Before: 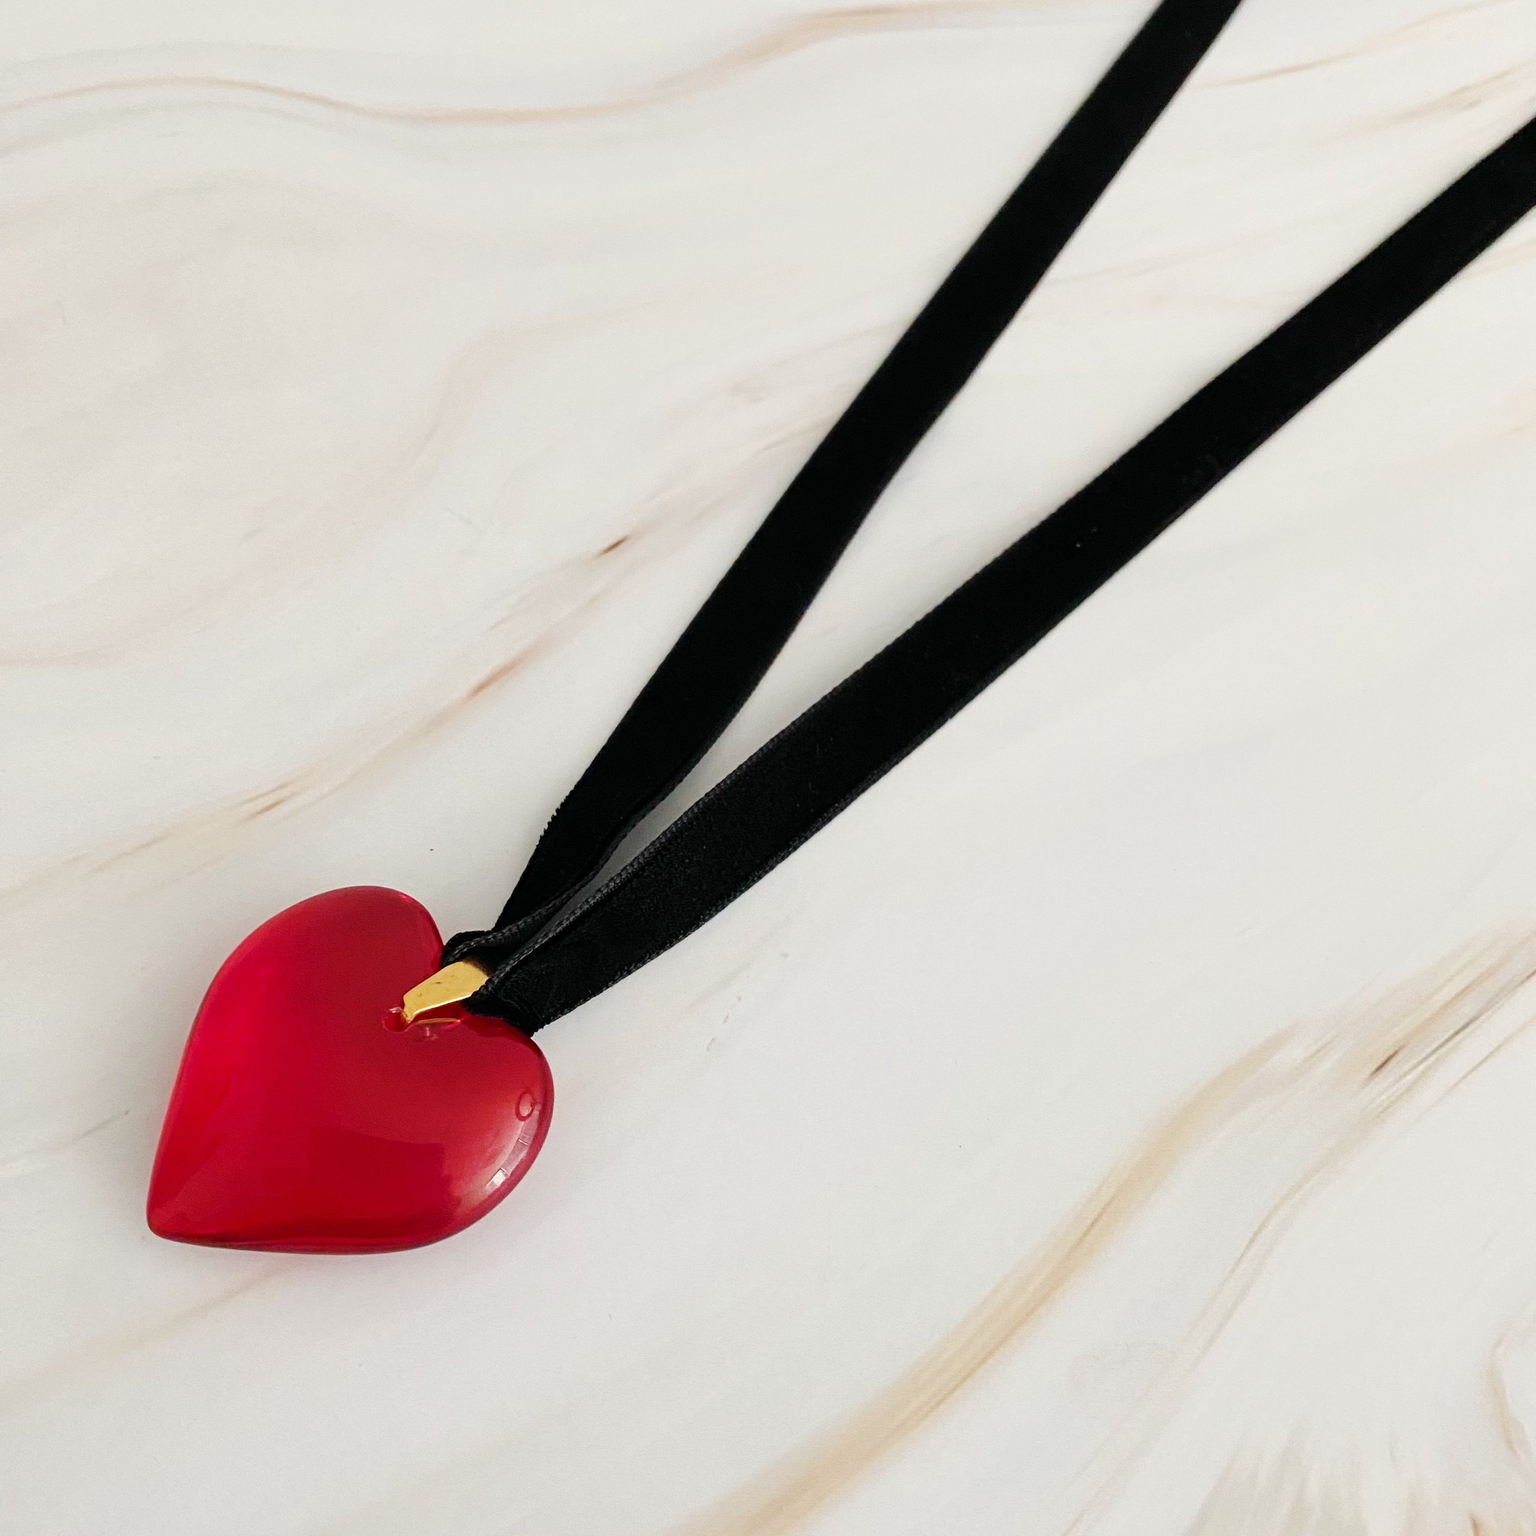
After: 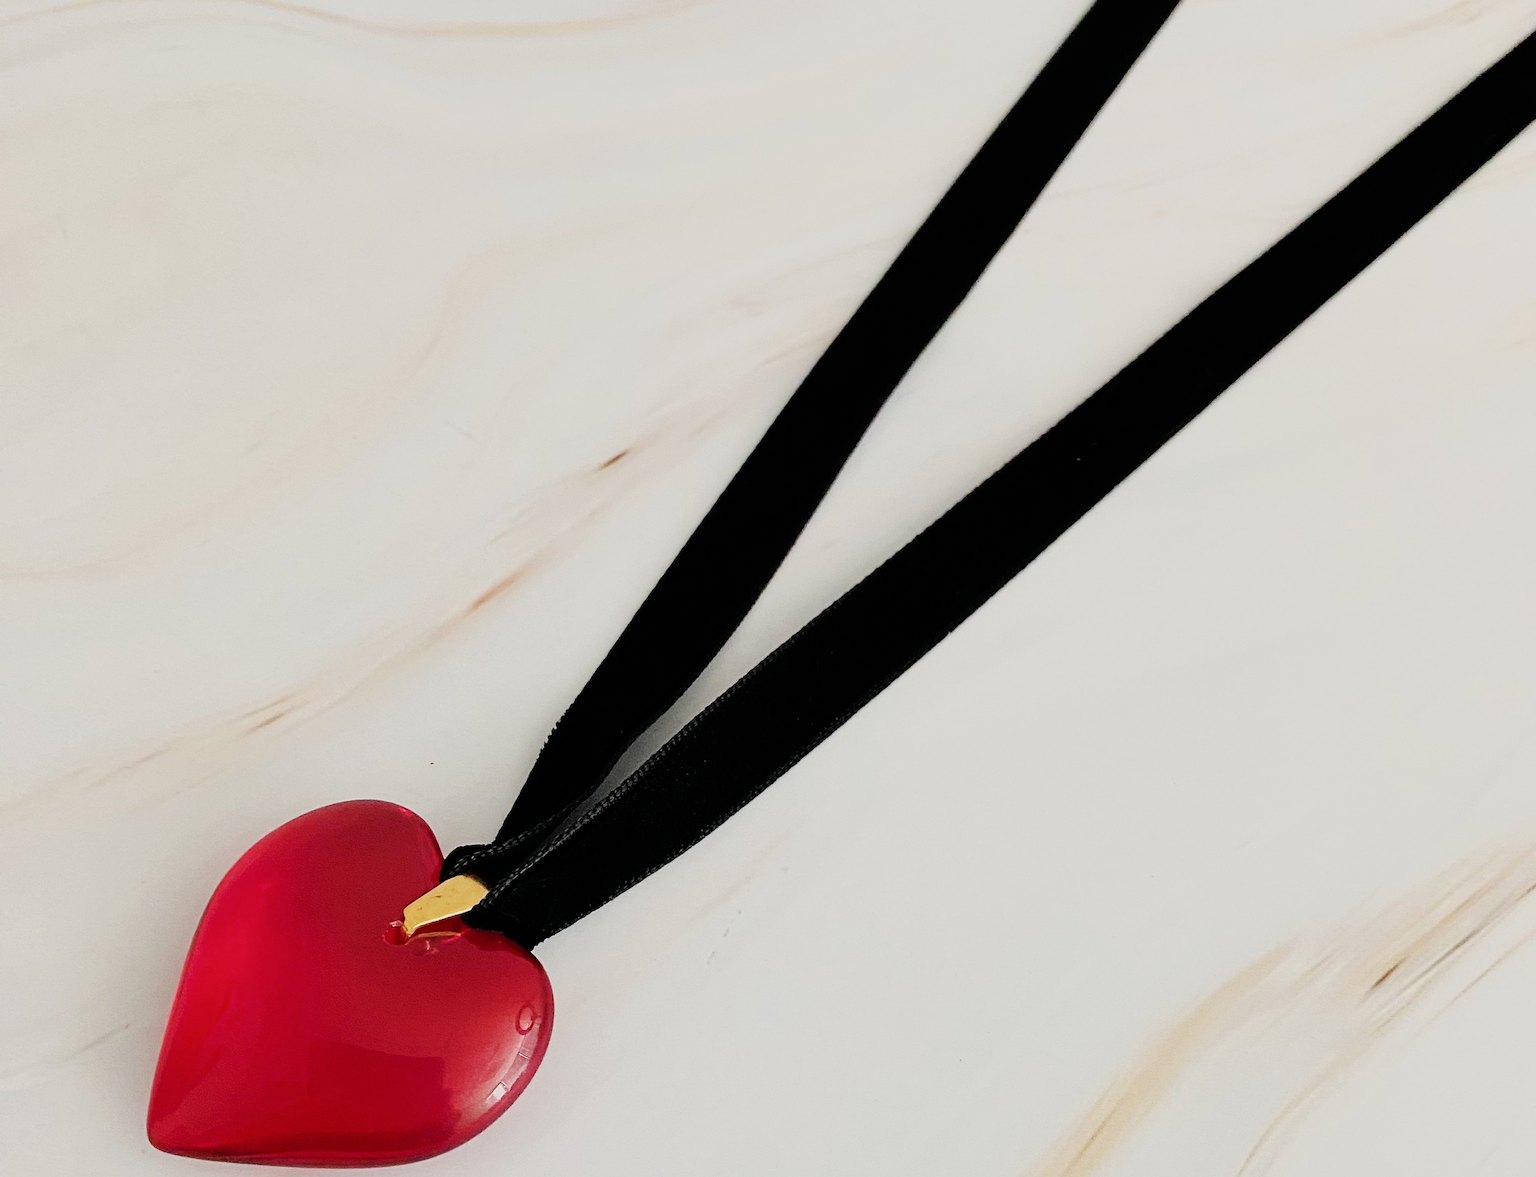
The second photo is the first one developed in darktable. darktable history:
filmic rgb: black relative exposure -11.88 EV, white relative exposure 5.43 EV, threshold 3 EV, hardness 4.49, latitude 50%, contrast 1.14, color science v5 (2021), contrast in shadows safe, contrast in highlights safe, enable highlight reconstruction true
crop: top 5.667%, bottom 17.637%
sharpen: radius 1.864, amount 0.398, threshold 1.271
